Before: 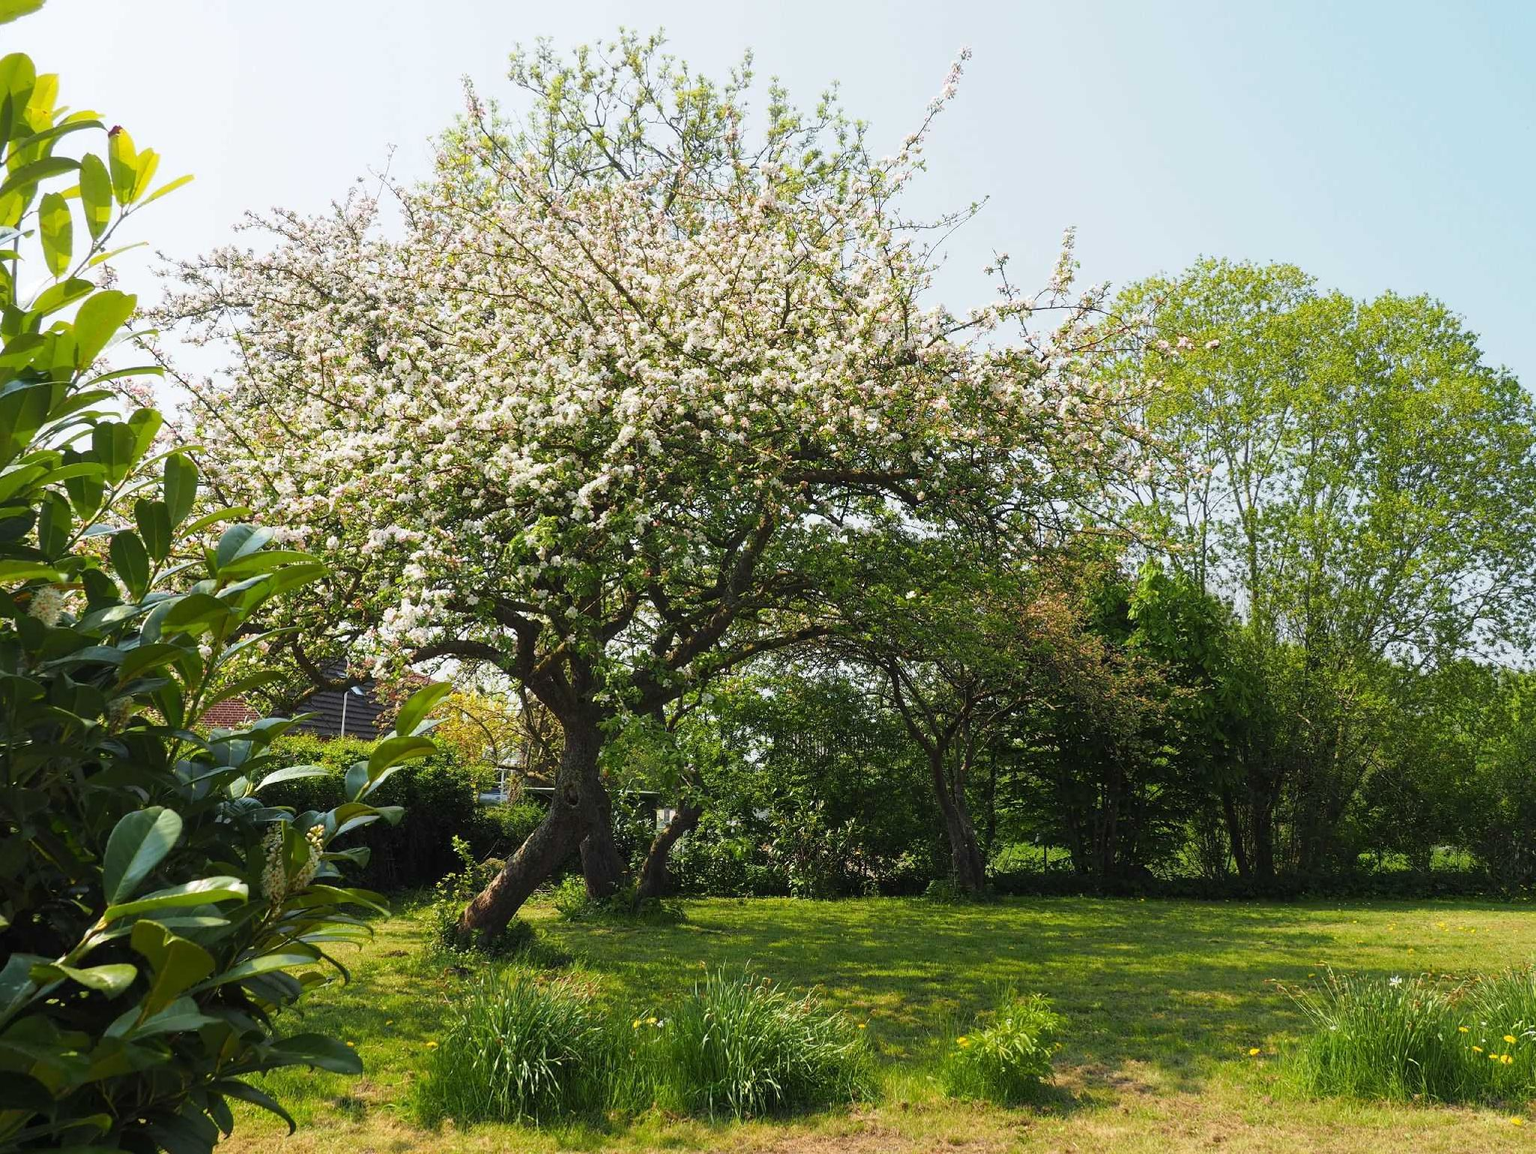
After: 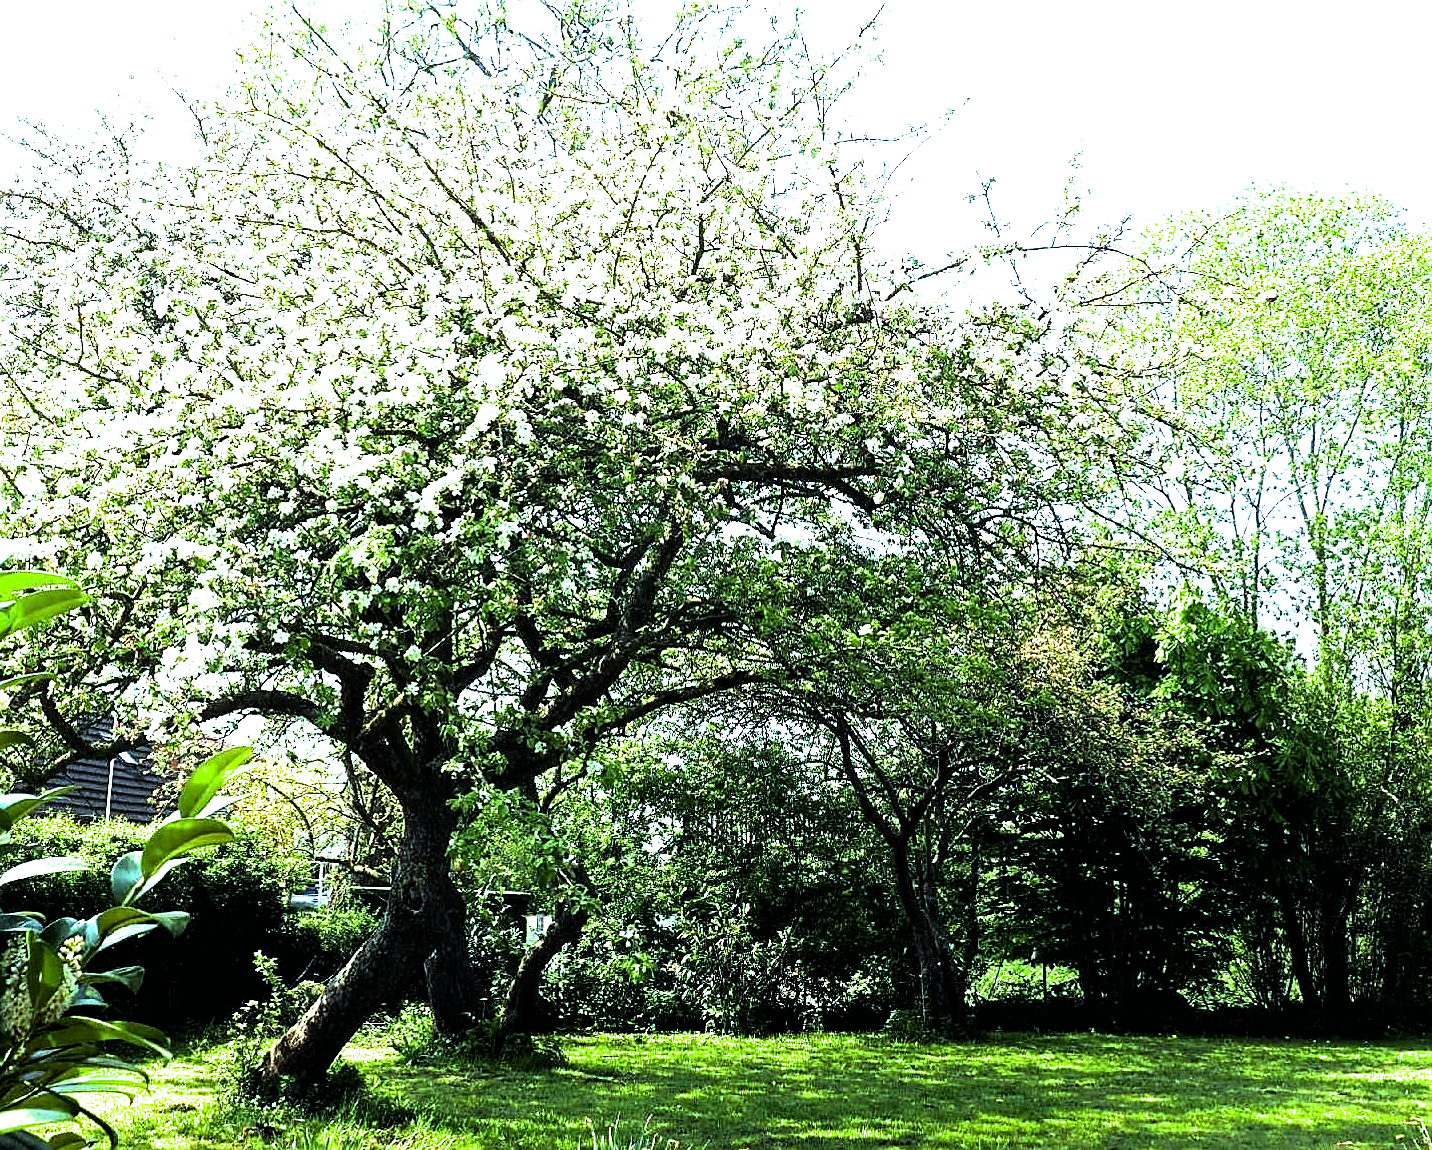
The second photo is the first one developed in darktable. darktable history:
white balance: red 0.984, blue 1.059
graduated density: rotation -180°, offset 27.42
exposure: black level correction 0.001, exposure 1.129 EV, compensate exposure bias true, compensate highlight preservation false
sharpen: on, module defaults
crop and rotate: left 17.046%, top 10.659%, right 12.989%, bottom 14.553%
contrast brightness saturation: contrast 0.08, saturation 0.2
color balance: mode lift, gamma, gain (sRGB), lift [0.997, 0.979, 1.021, 1.011], gamma [1, 1.084, 0.916, 0.998], gain [1, 0.87, 1.13, 1.101], contrast 4.55%, contrast fulcrum 38.24%, output saturation 104.09%
filmic rgb: black relative exposure -8.2 EV, white relative exposure 2.2 EV, threshold 3 EV, hardness 7.11, latitude 85.74%, contrast 1.696, highlights saturation mix -4%, shadows ↔ highlights balance -2.69%, color science v5 (2021), contrast in shadows safe, contrast in highlights safe, enable highlight reconstruction true
